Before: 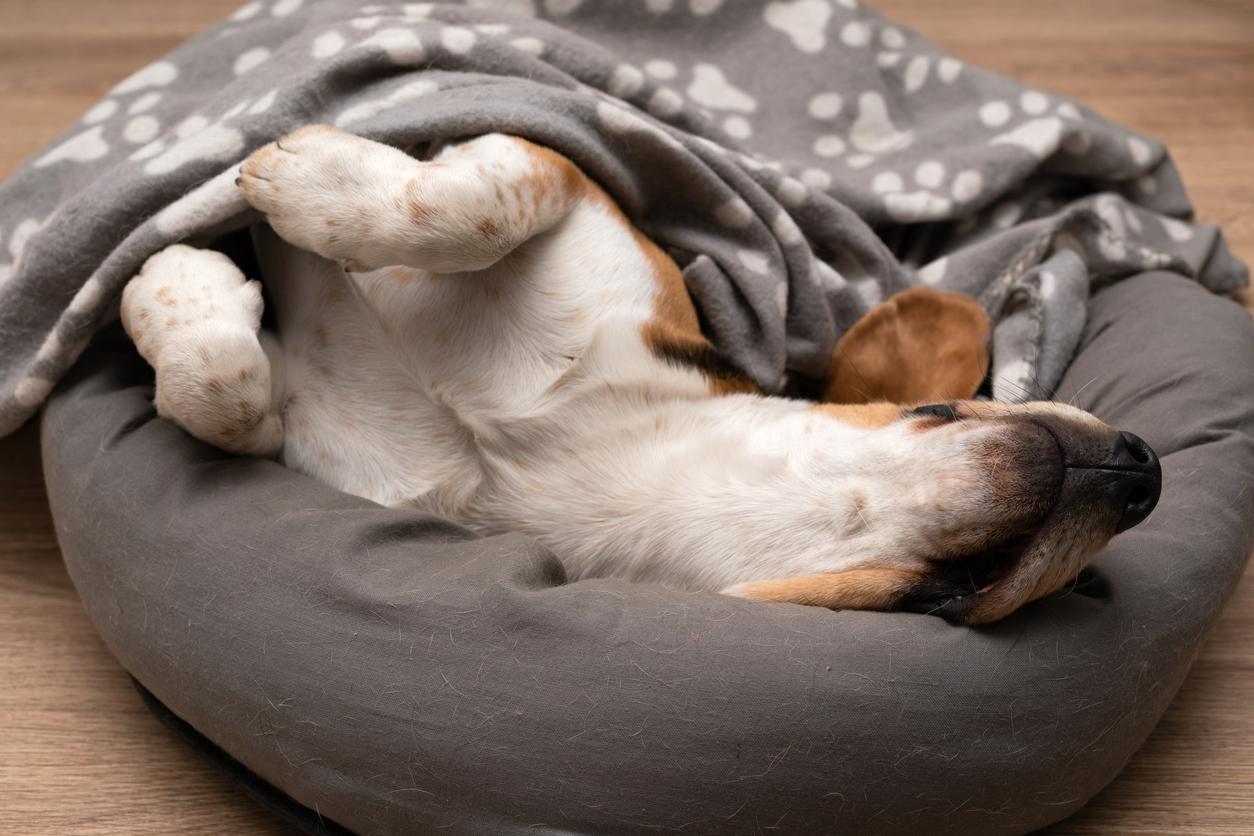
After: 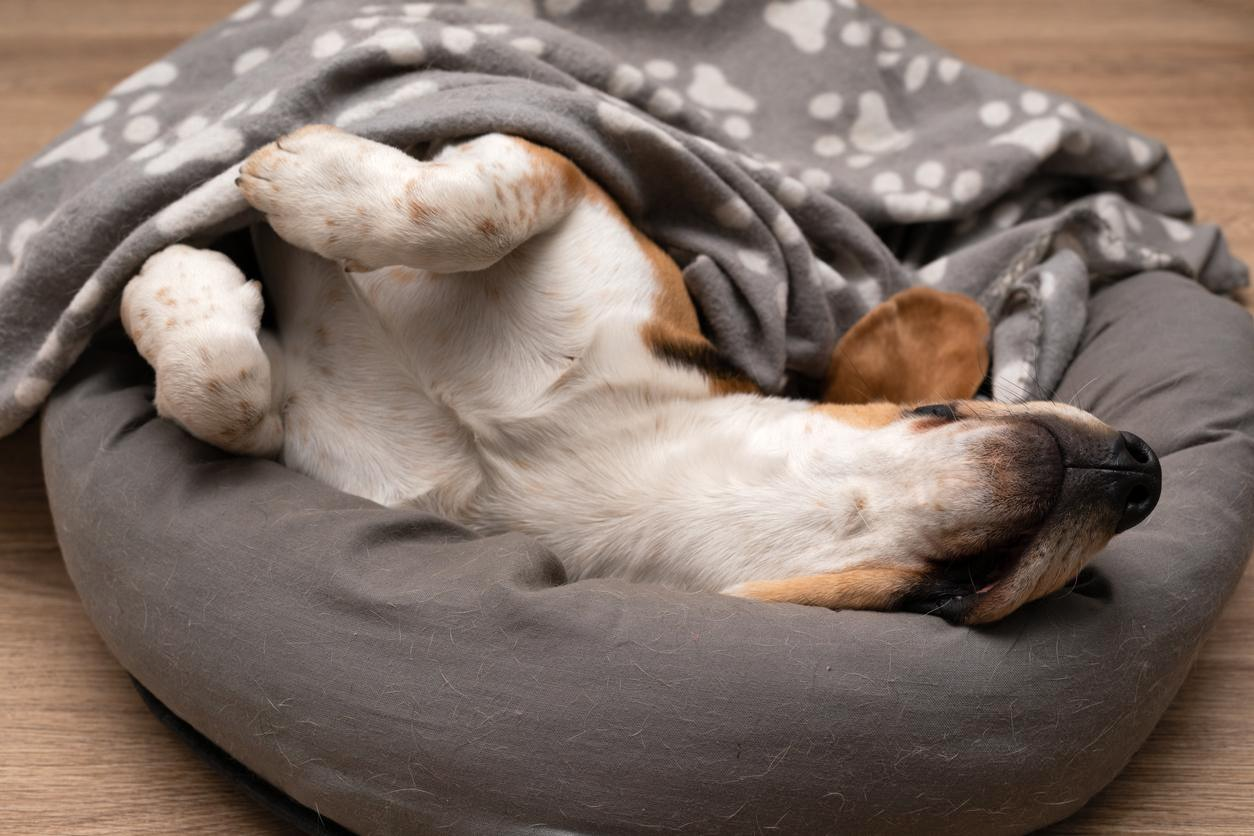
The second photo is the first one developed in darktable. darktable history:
shadows and highlights: shadows 47.57, highlights -42.99, soften with gaussian
